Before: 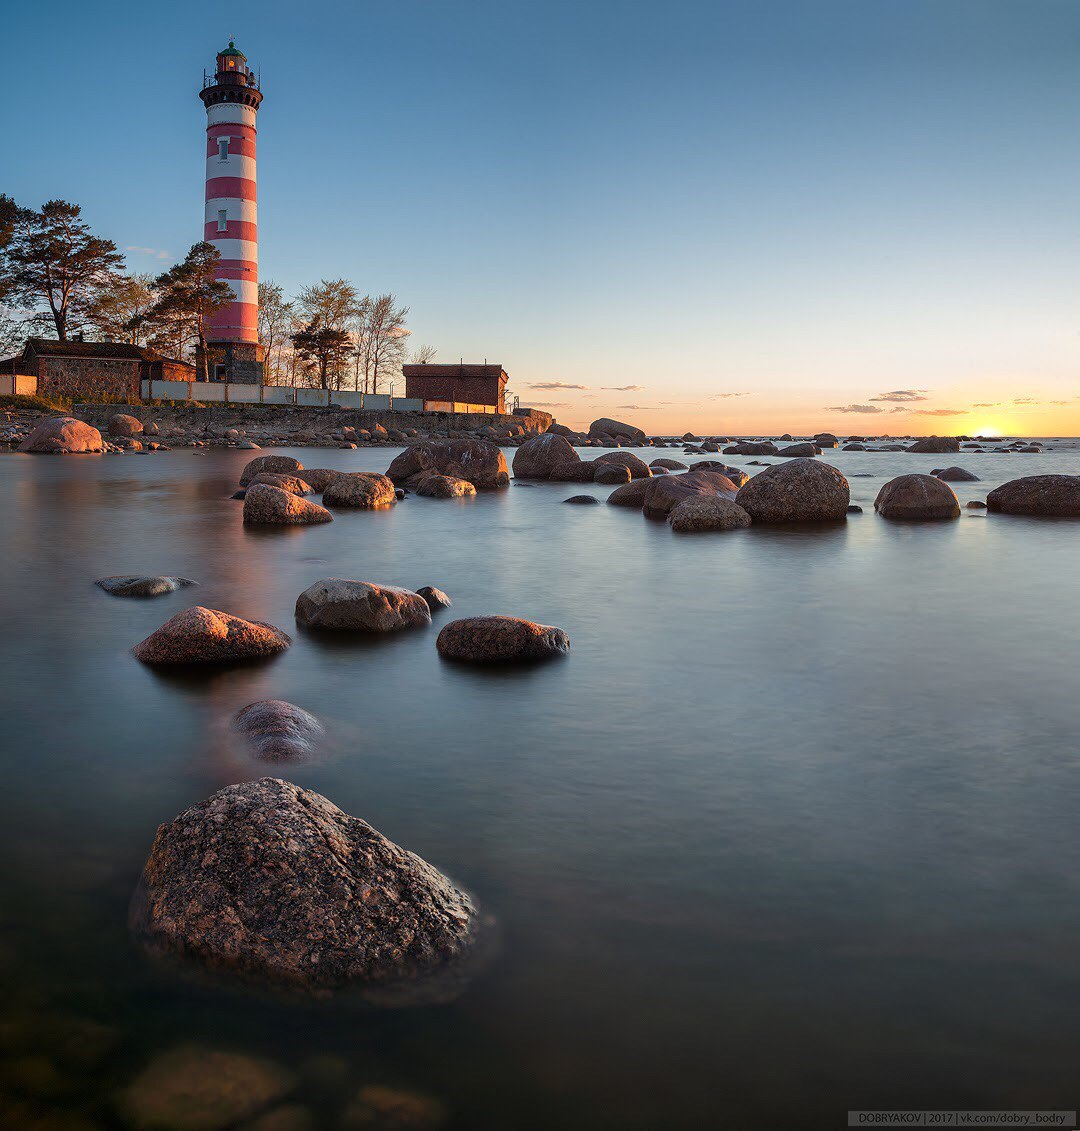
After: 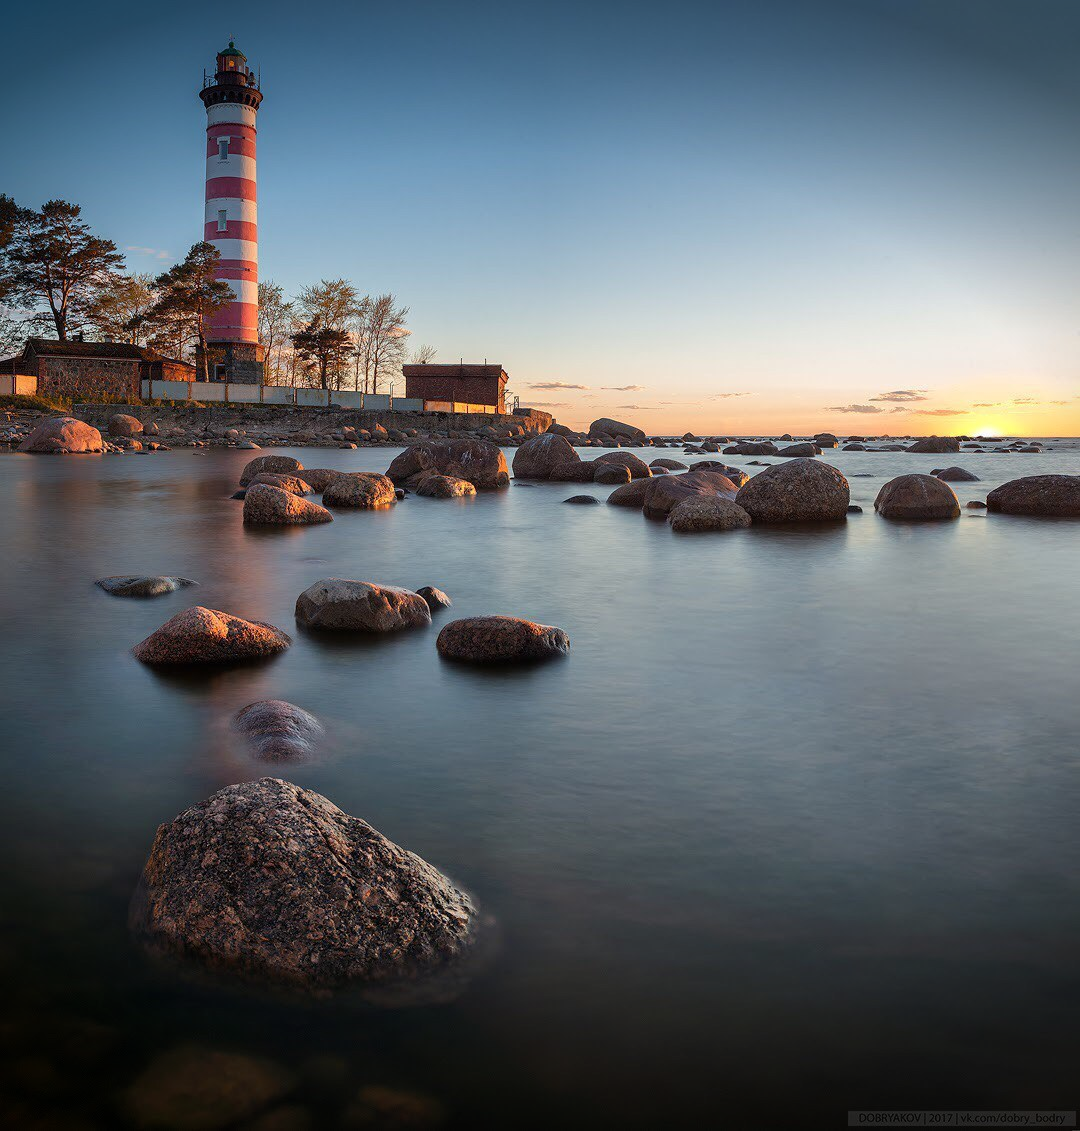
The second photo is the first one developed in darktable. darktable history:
vignetting: fall-off start 100%, brightness -0.643, saturation -0.006, center (-0.033, -0.04), width/height ratio 1.311
